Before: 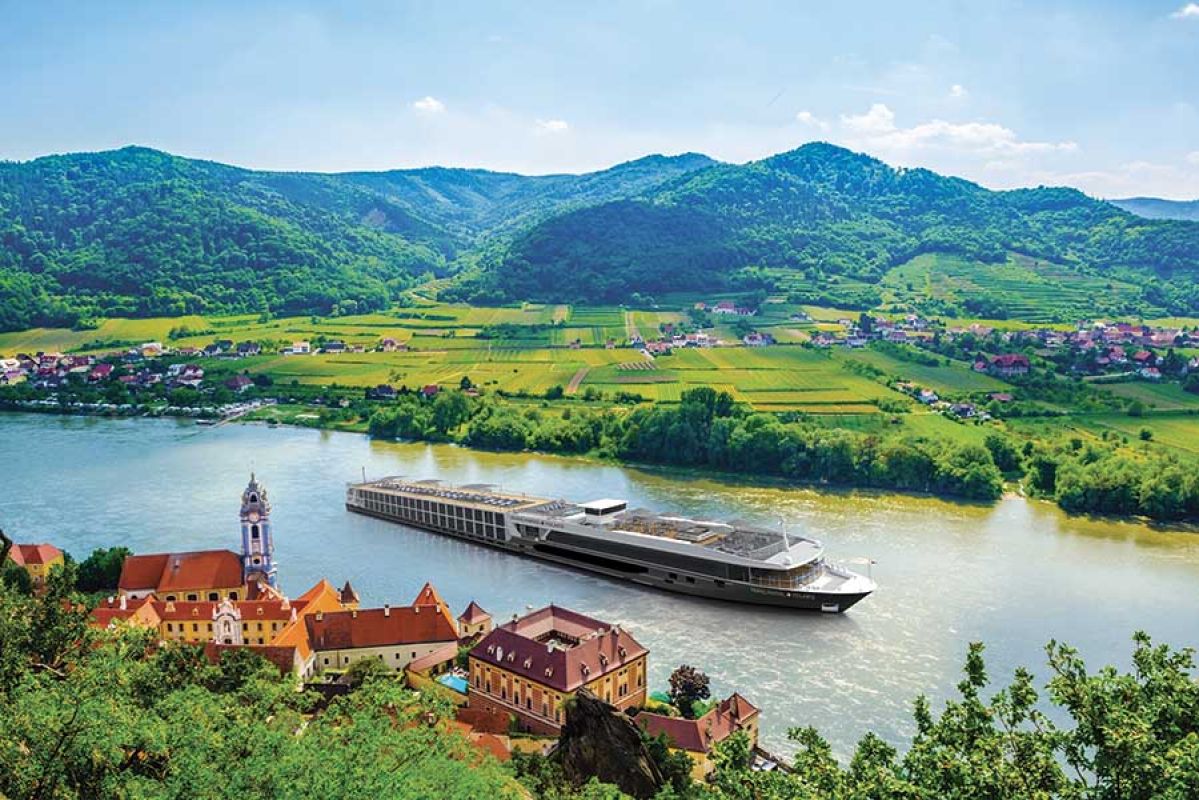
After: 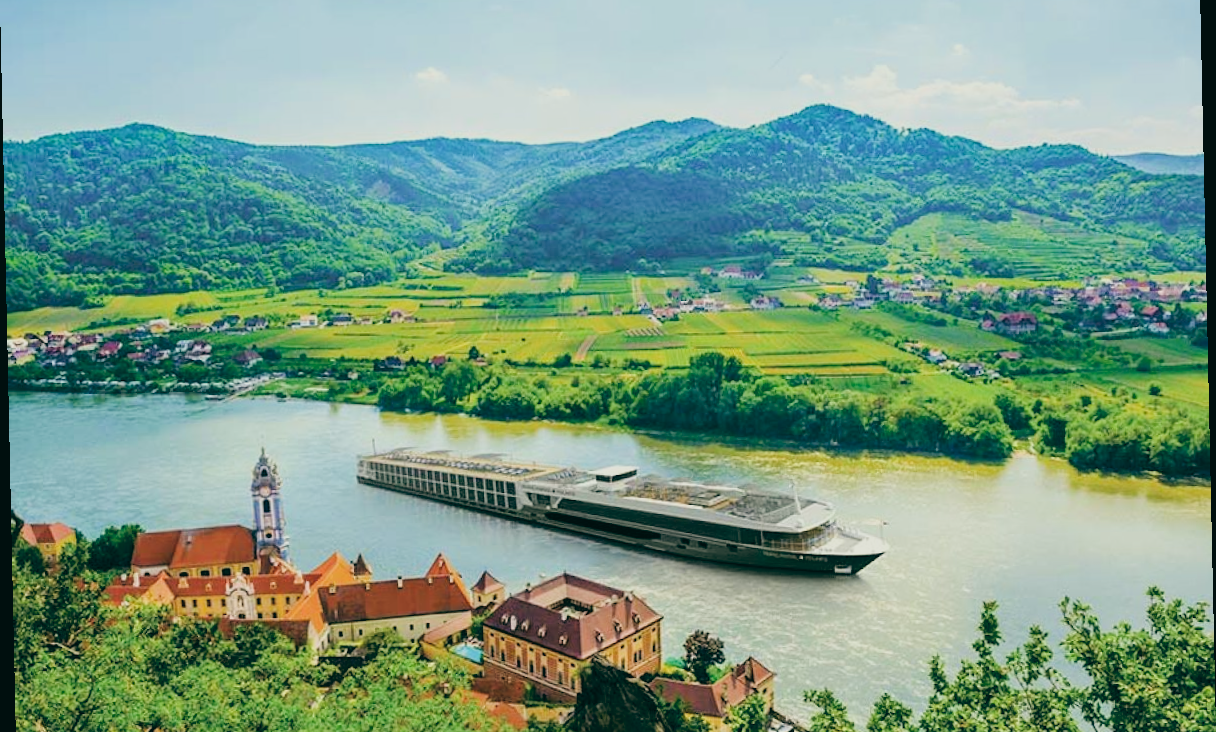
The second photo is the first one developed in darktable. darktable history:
rotate and perspective: rotation -1.24°, automatic cropping off
color balance: lift [1.005, 0.99, 1.007, 1.01], gamma [1, 1.034, 1.032, 0.966], gain [0.873, 1.055, 1.067, 0.933]
exposure: black level correction 0, exposure 0.6 EV, compensate exposure bias true, compensate highlight preservation false
crop and rotate: top 5.609%, bottom 5.609%
filmic rgb: black relative exposure -7.65 EV, white relative exposure 4.56 EV, hardness 3.61
